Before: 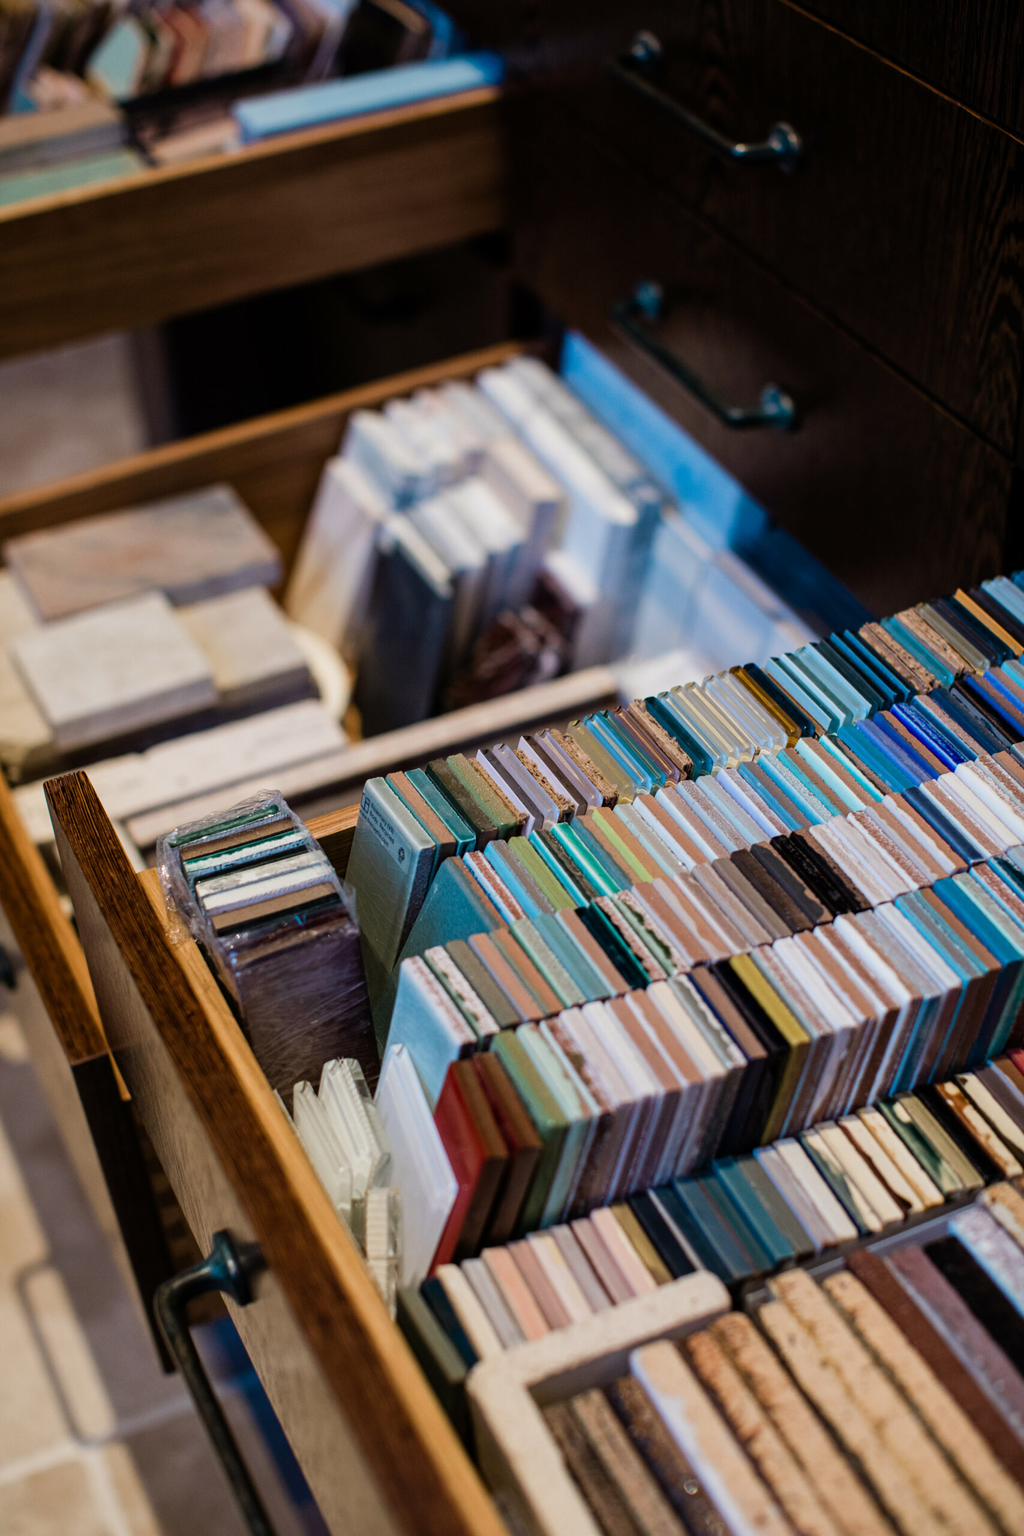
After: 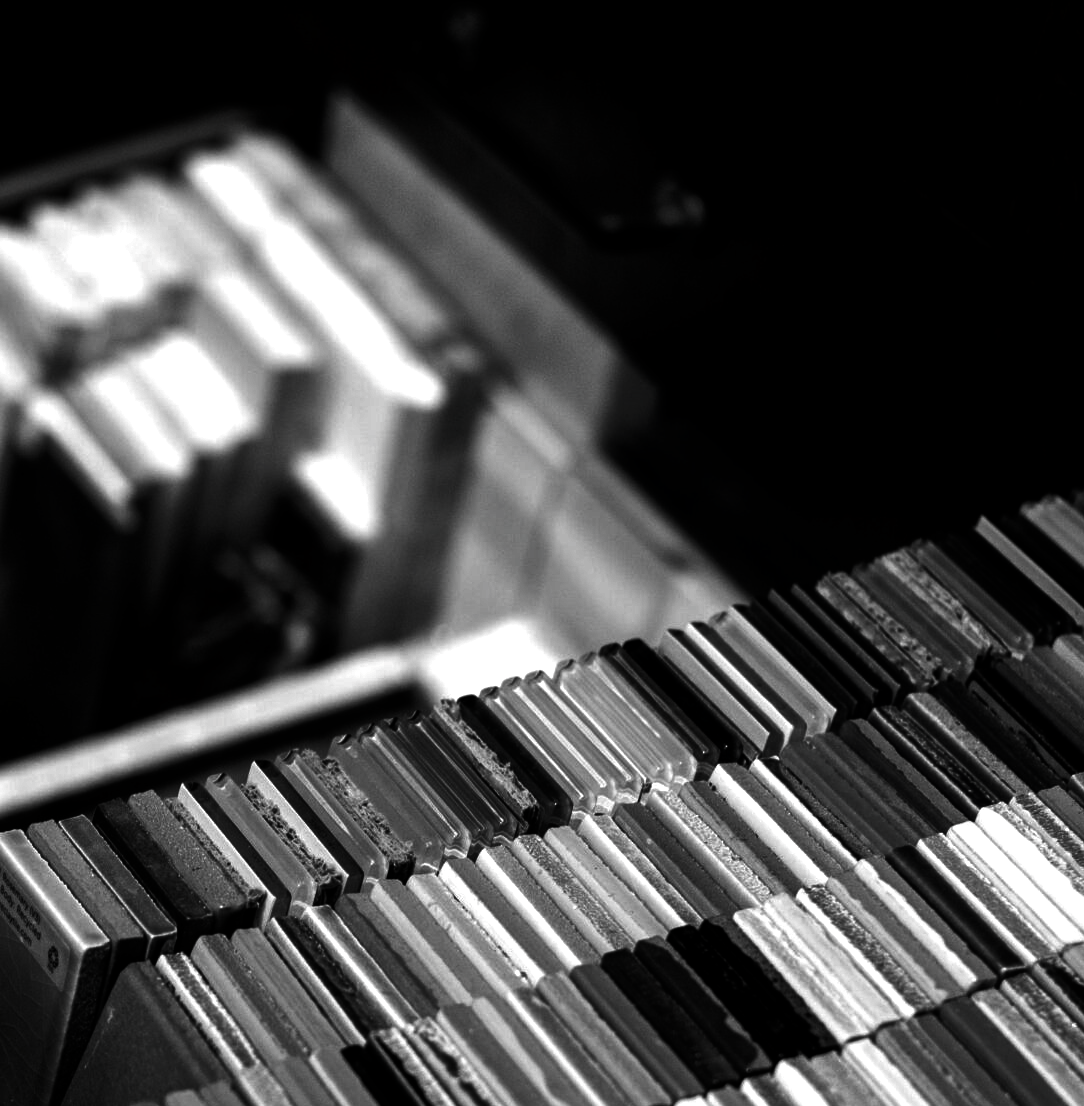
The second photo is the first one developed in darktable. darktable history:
crop: left 36.127%, top 18.237%, right 0.328%, bottom 38.523%
exposure: black level correction 0, exposure 0.694 EV, compensate highlight preservation false
haze removal: strength -0.055, compatibility mode true, adaptive false
contrast brightness saturation: contrast 0.016, brightness -0.997, saturation -0.997
